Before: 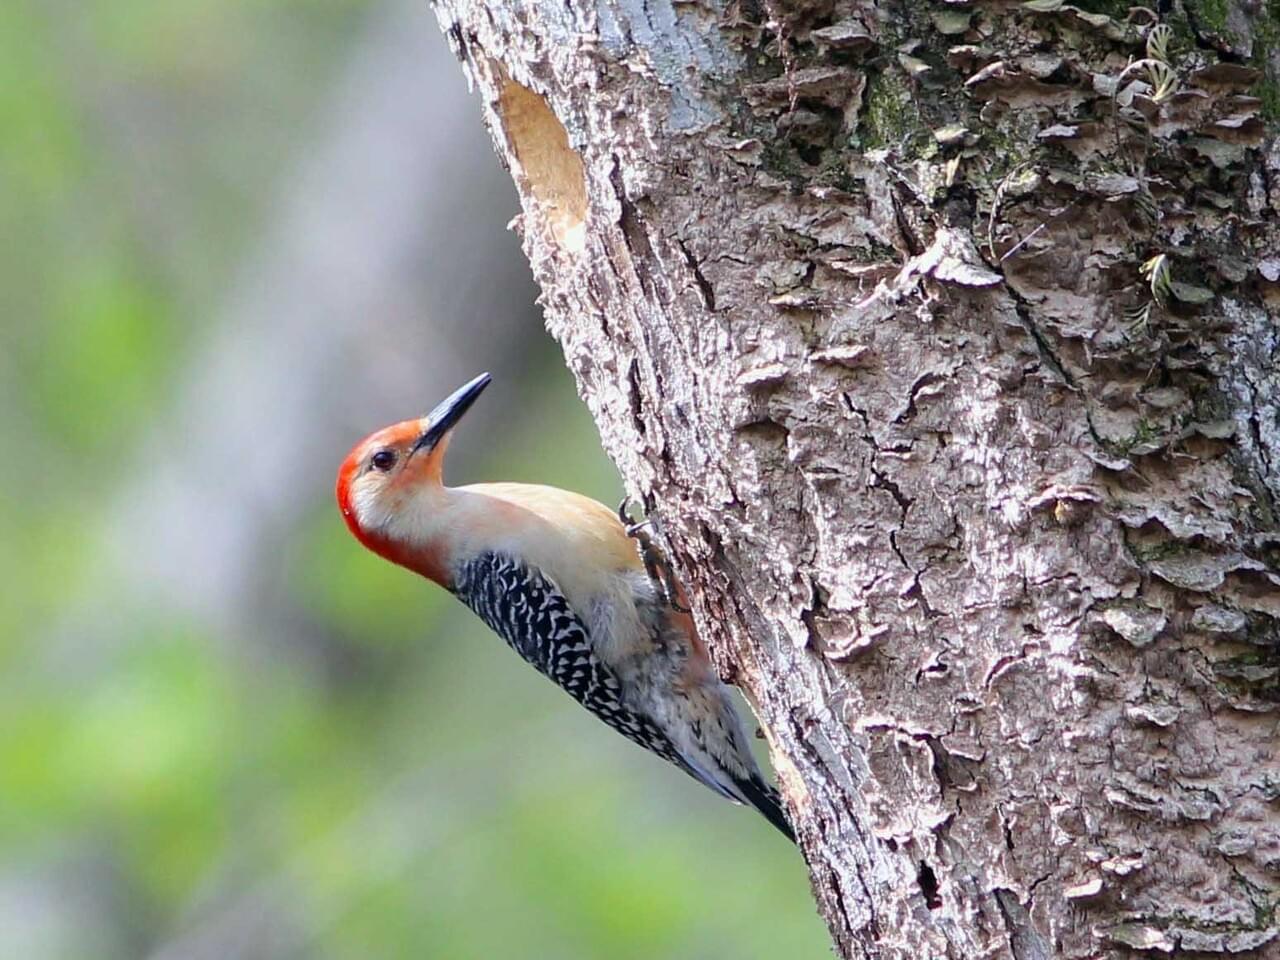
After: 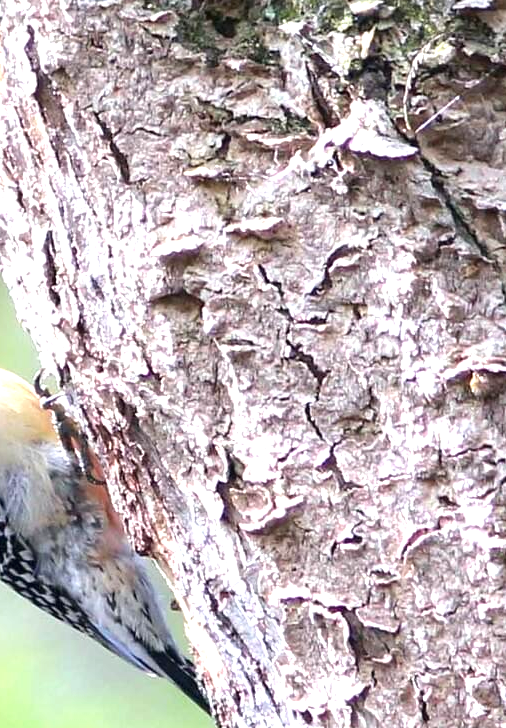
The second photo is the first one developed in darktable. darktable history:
exposure: black level correction 0, exposure 1 EV, compensate exposure bias true, compensate highlight preservation false
crop: left 45.721%, top 13.393%, right 14.118%, bottom 10.01%
